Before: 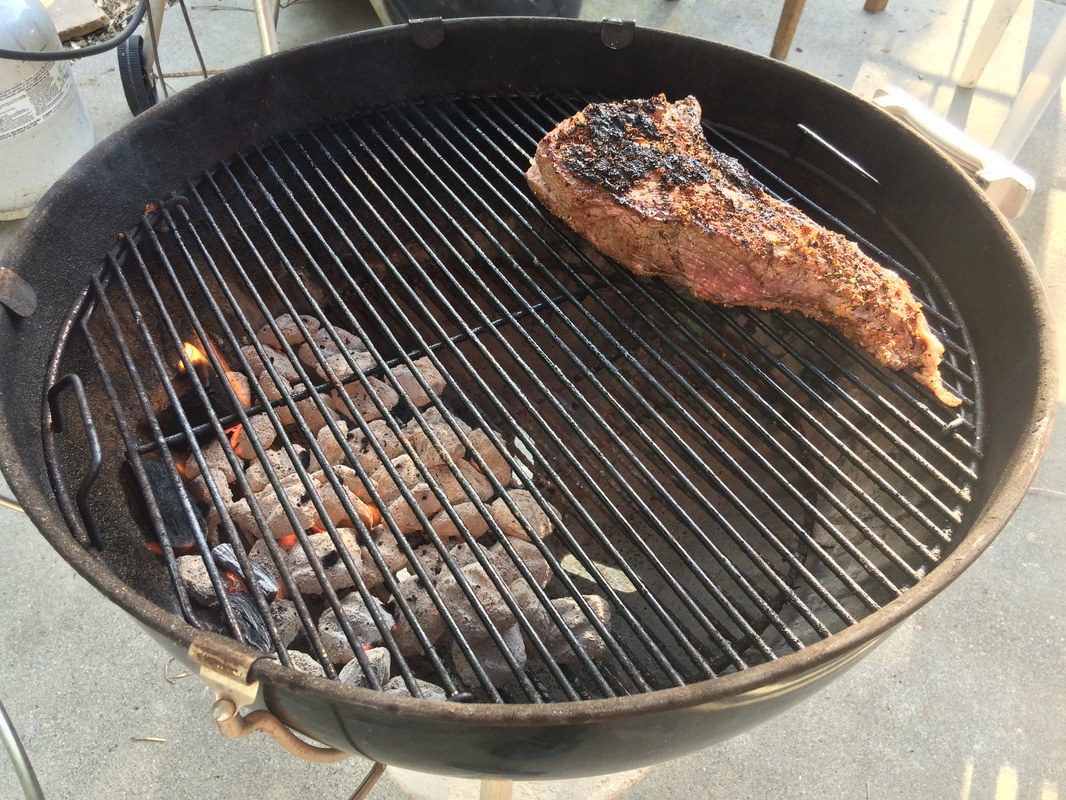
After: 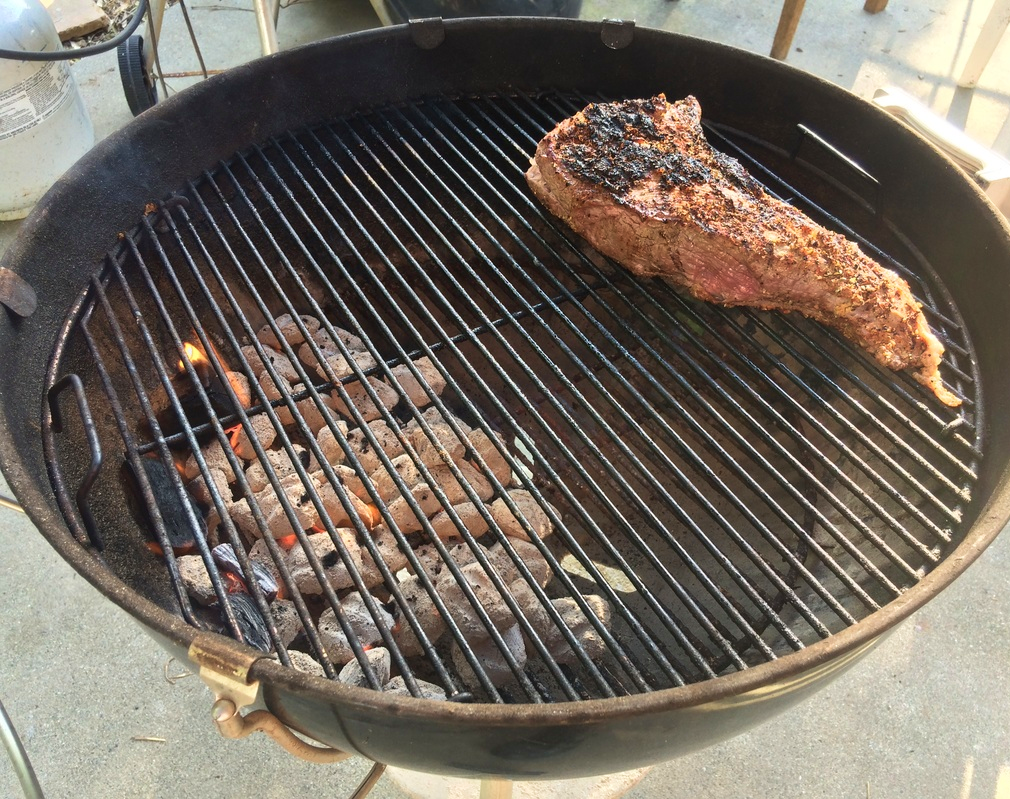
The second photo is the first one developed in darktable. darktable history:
velvia: on, module defaults
crop and rotate: right 5.167%
